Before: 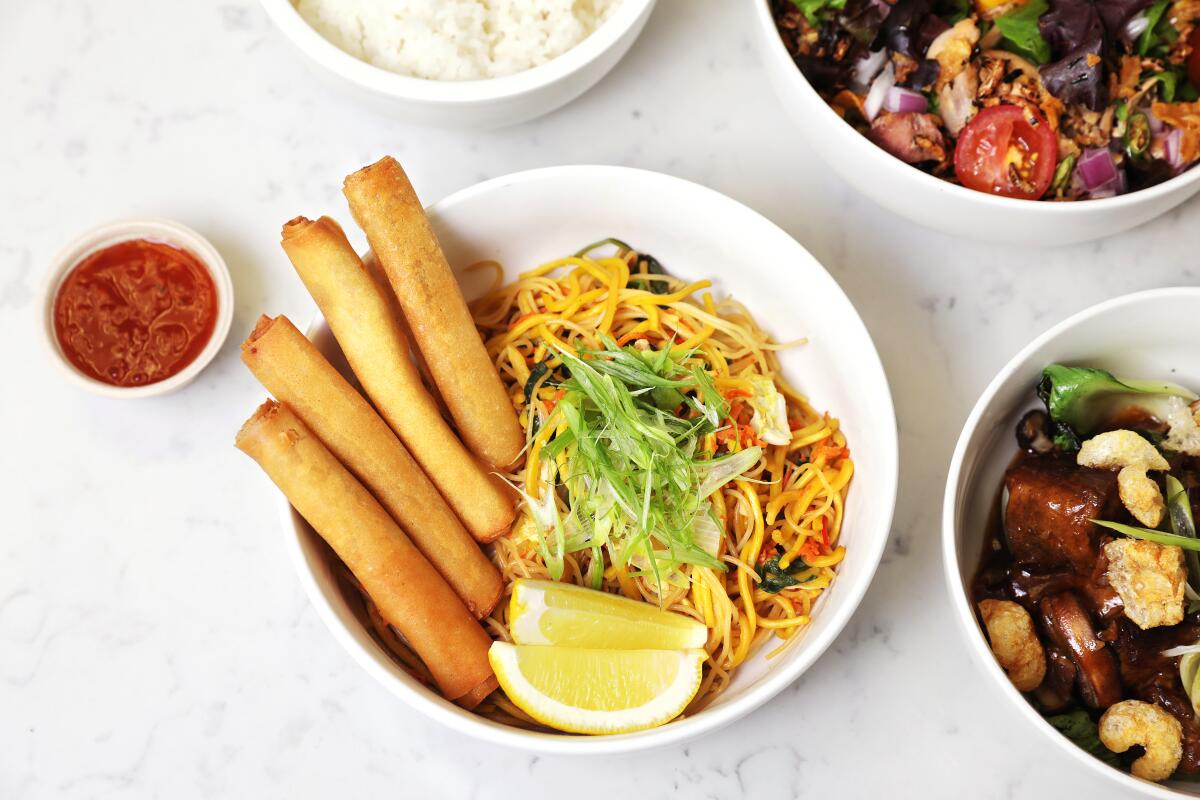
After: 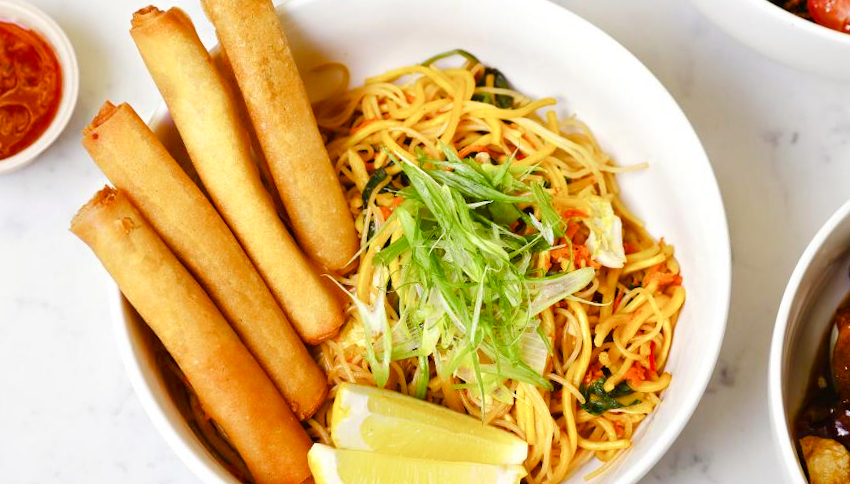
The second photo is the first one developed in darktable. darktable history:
crop and rotate: angle -4.04°, left 9.836%, top 21.062%, right 11.97%, bottom 12.153%
color balance rgb: linear chroma grading › shadows 9.516%, linear chroma grading › highlights 9.36%, linear chroma grading › global chroma 14.561%, linear chroma grading › mid-tones 14.979%, perceptual saturation grading › global saturation 20%, perceptual saturation grading › highlights -49.524%, perceptual saturation grading › shadows 25.904%, perceptual brilliance grading › global brilliance 2.864%, perceptual brilliance grading › highlights -3.084%, perceptual brilliance grading › shadows 3.408%, global vibrance 20%
exposure: compensate highlight preservation false
